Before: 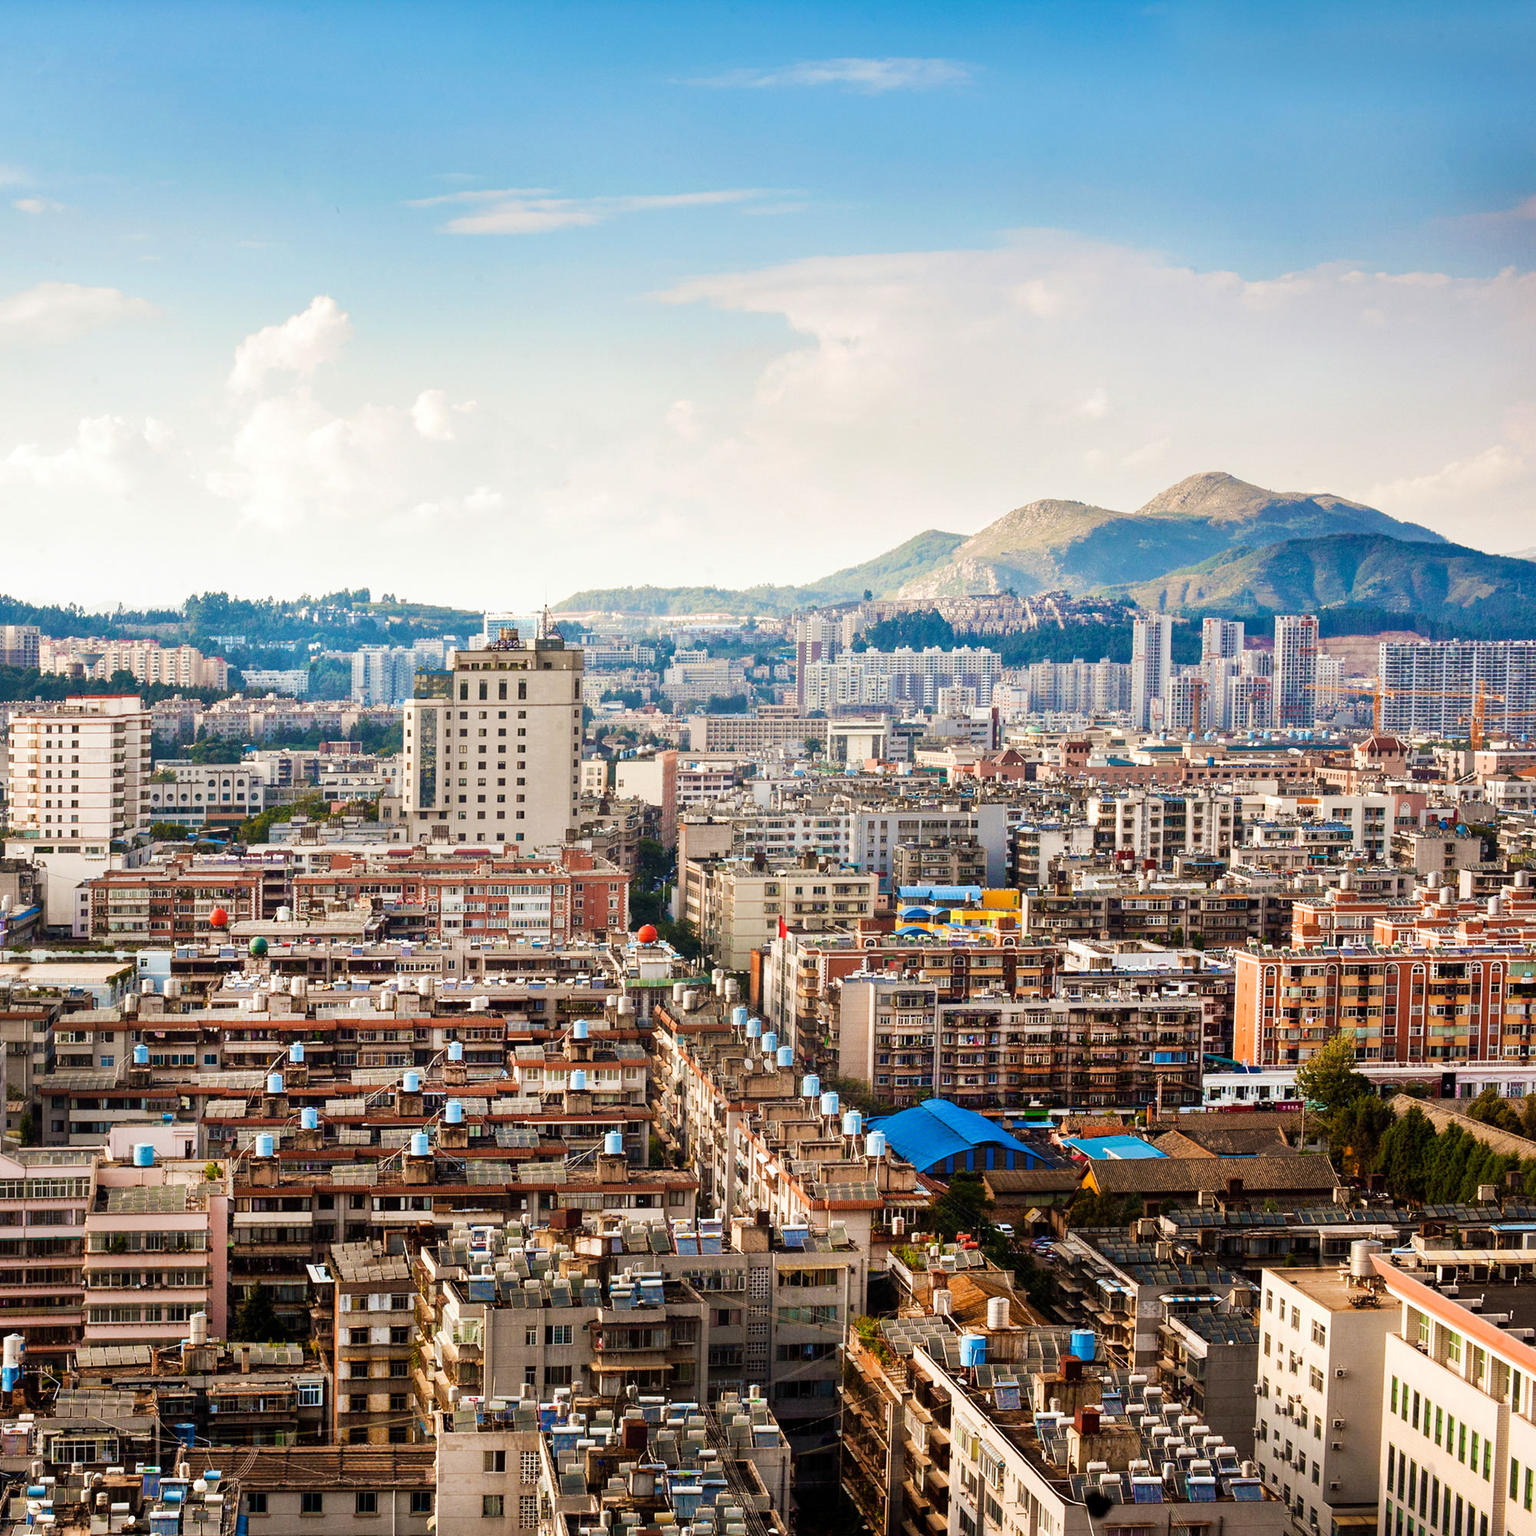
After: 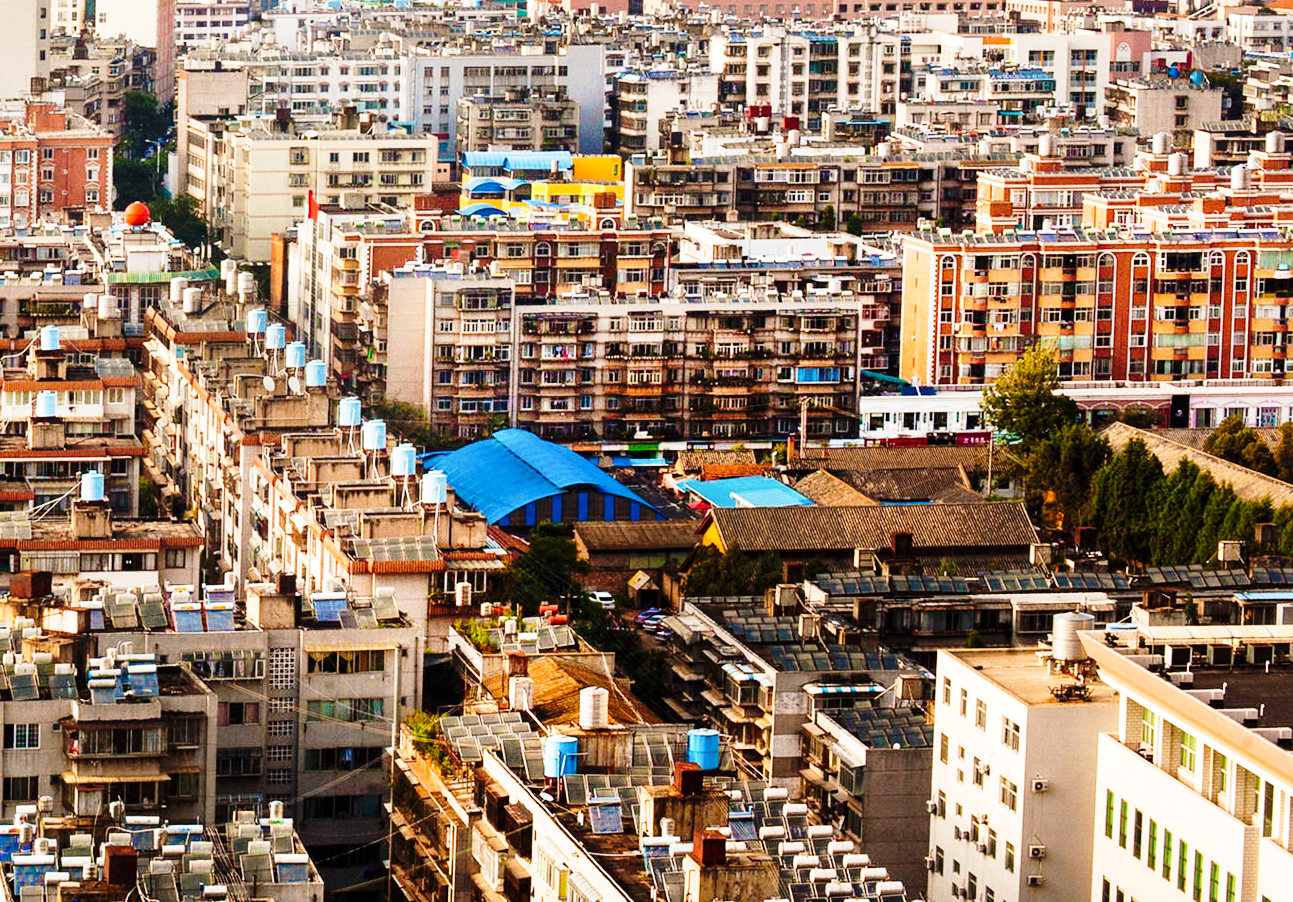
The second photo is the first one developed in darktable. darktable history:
base curve: curves: ch0 [(0, 0) (0.028, 0.03) (0.121, 0.232) (0.46, 0.748) (0.859, 0.968) (1, 1)], preserve colors none
crop and rotate: left 35.328%, top 50.109%, bottom 4.771%
